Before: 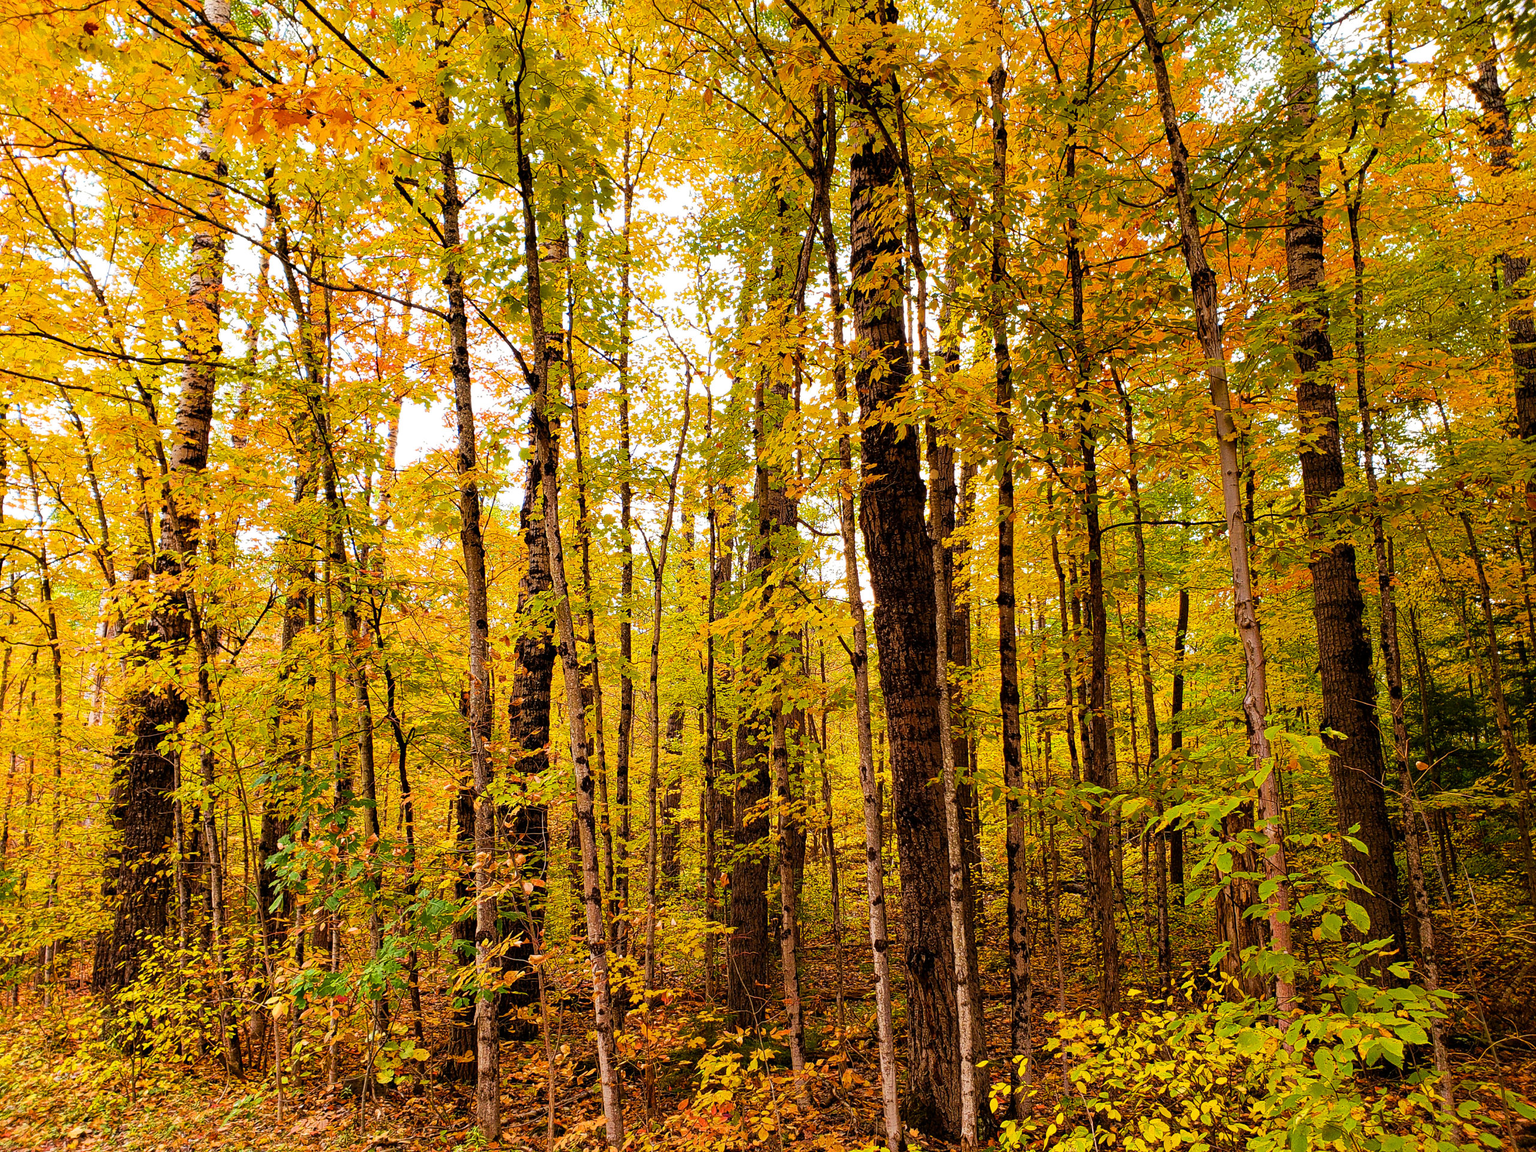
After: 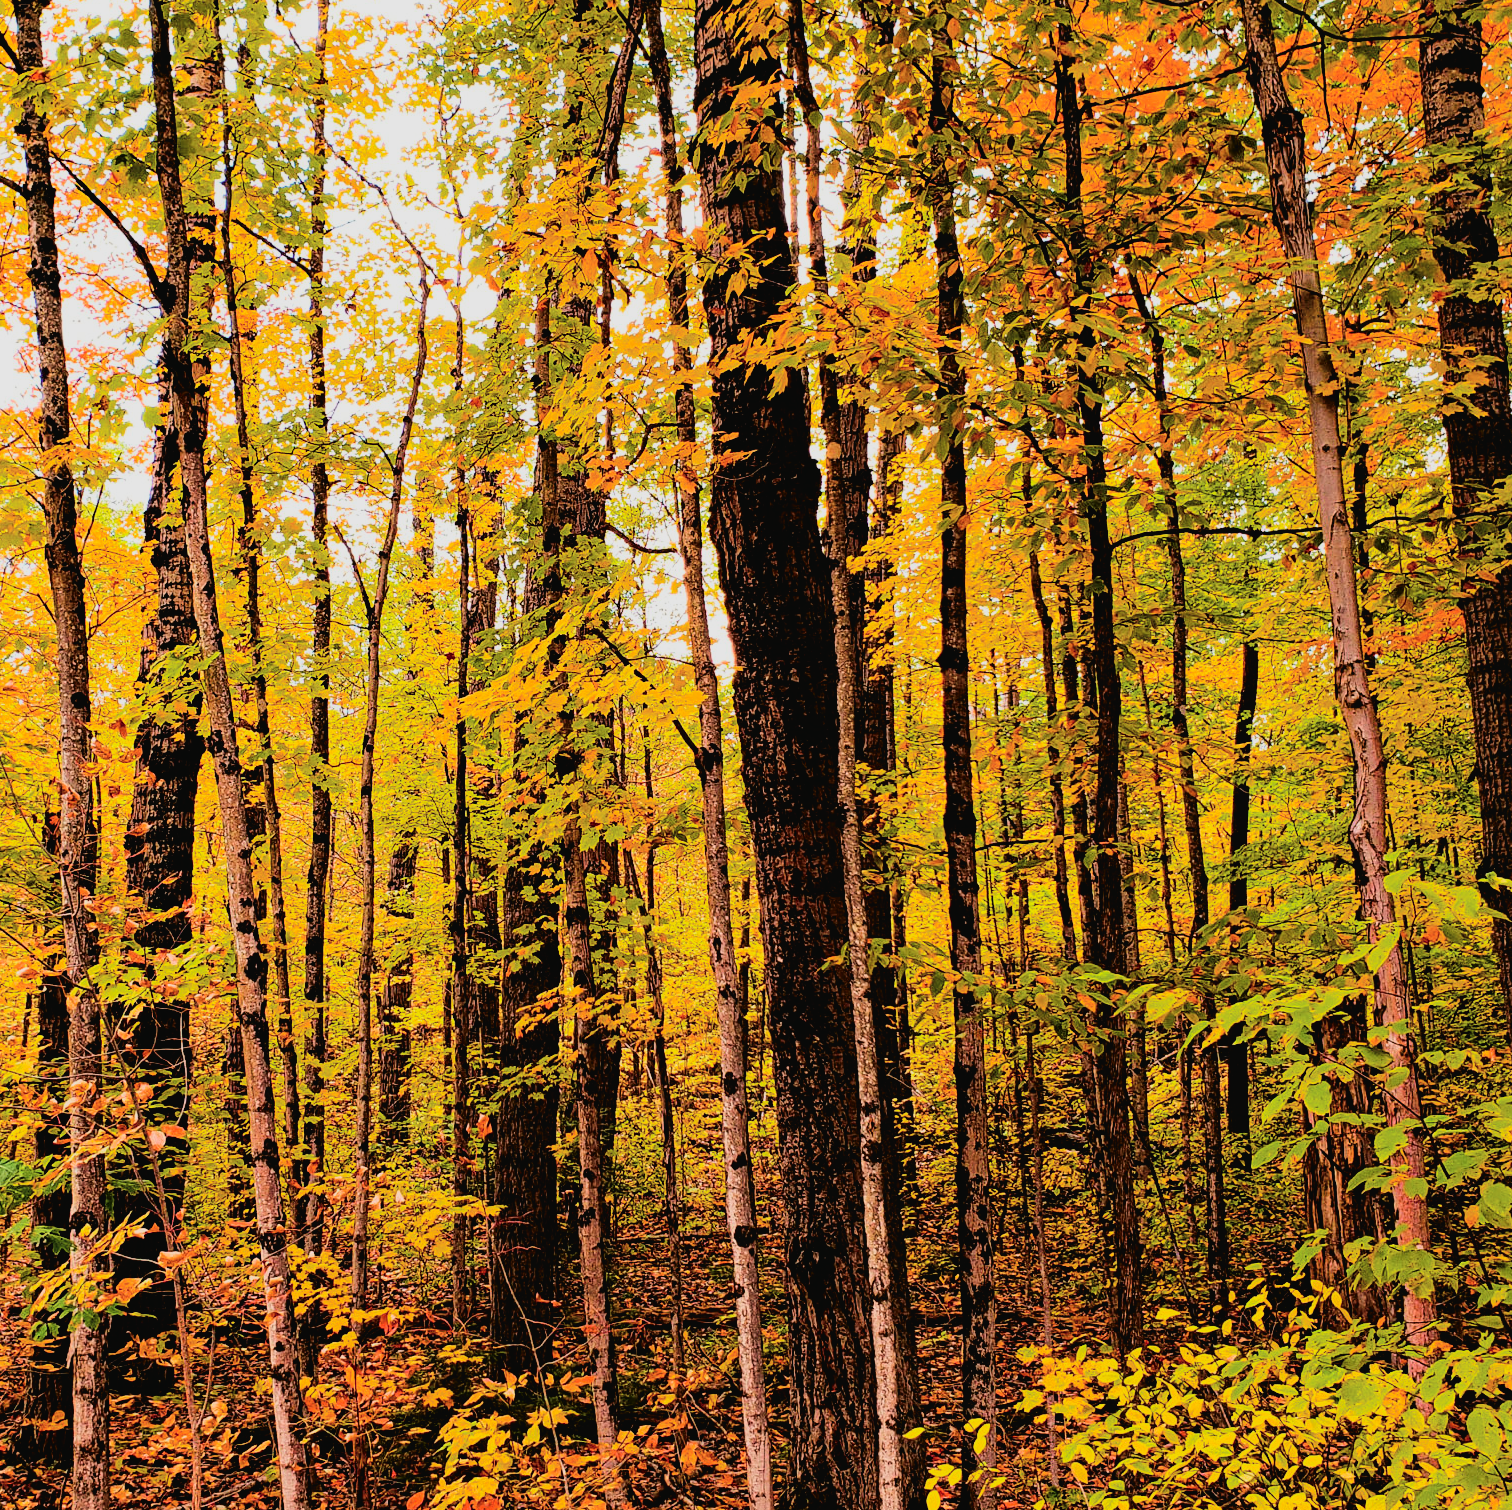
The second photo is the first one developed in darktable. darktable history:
crop and rotate: left 28.256%, top 17.734%, right 12.656%, bottom 3.573%
contrast brightness saturation: contrast -0.1, brightness 0.05, saturation 0.08
tone curve: curves: ch0 [(0.003, 0) (0.066, 0.023) (0.149, 0.094) (0.264, 0.238) (0.395, 0.401) (0.517, 0.553) (0.716, 0.743) (0.813, 0.846) (1, 1)]; ch1 [(0, 0) (0.164, 0.115) (0.337, 0.332) (0.39, 0.398) (0.464, 0.461) (0.501, 0.5) (0.521, 0.529) (0.571, 0.588) (0.652, 0.681) (0.733, 0.749) (0.811, 0.796) (1, 1)]; ch2 [(0, 0) (0.337, 0.382) (0.464, 0.476) (0.501, 0.502) (0.527, 0.54) (0.556, 0.567) (0.6, 0.59) (0.687, 0.675) (1, 1)], color space Lab, independent channels, preserve colors none
filmic rgb: black relative exposure -5 EV, hardness 2.88, contrast 1.4
